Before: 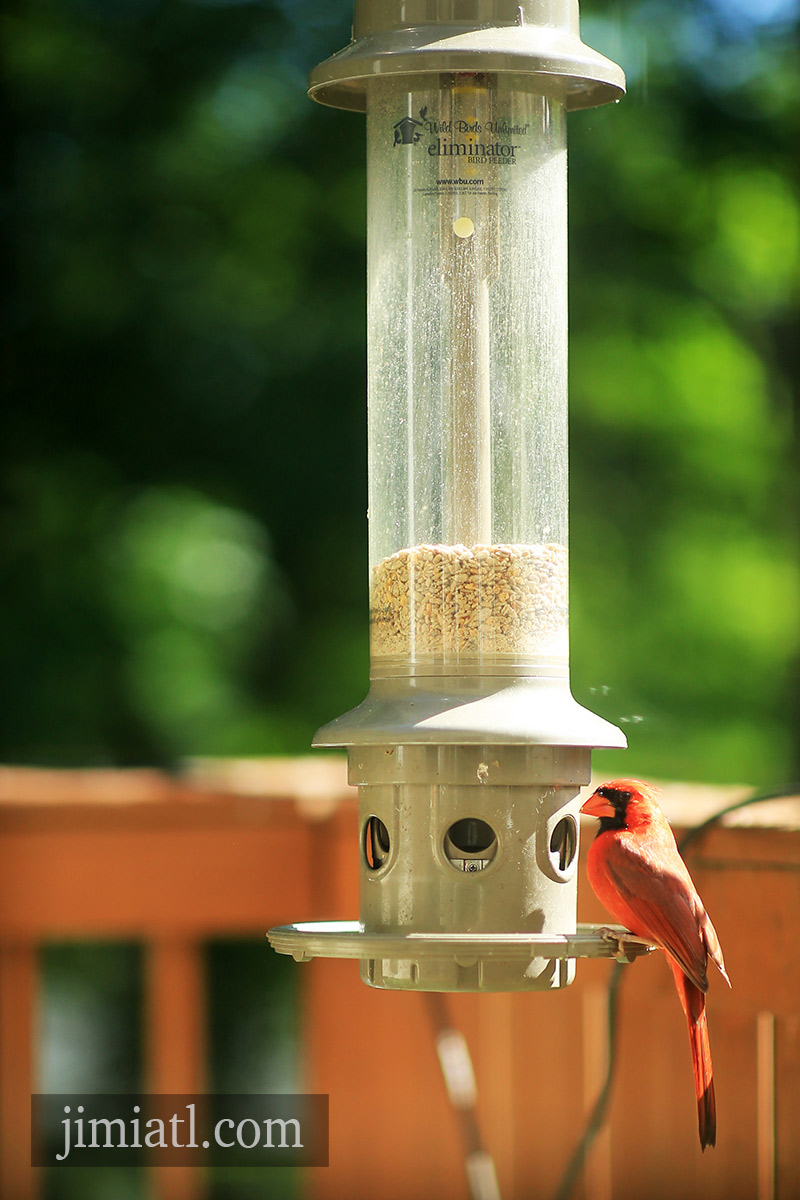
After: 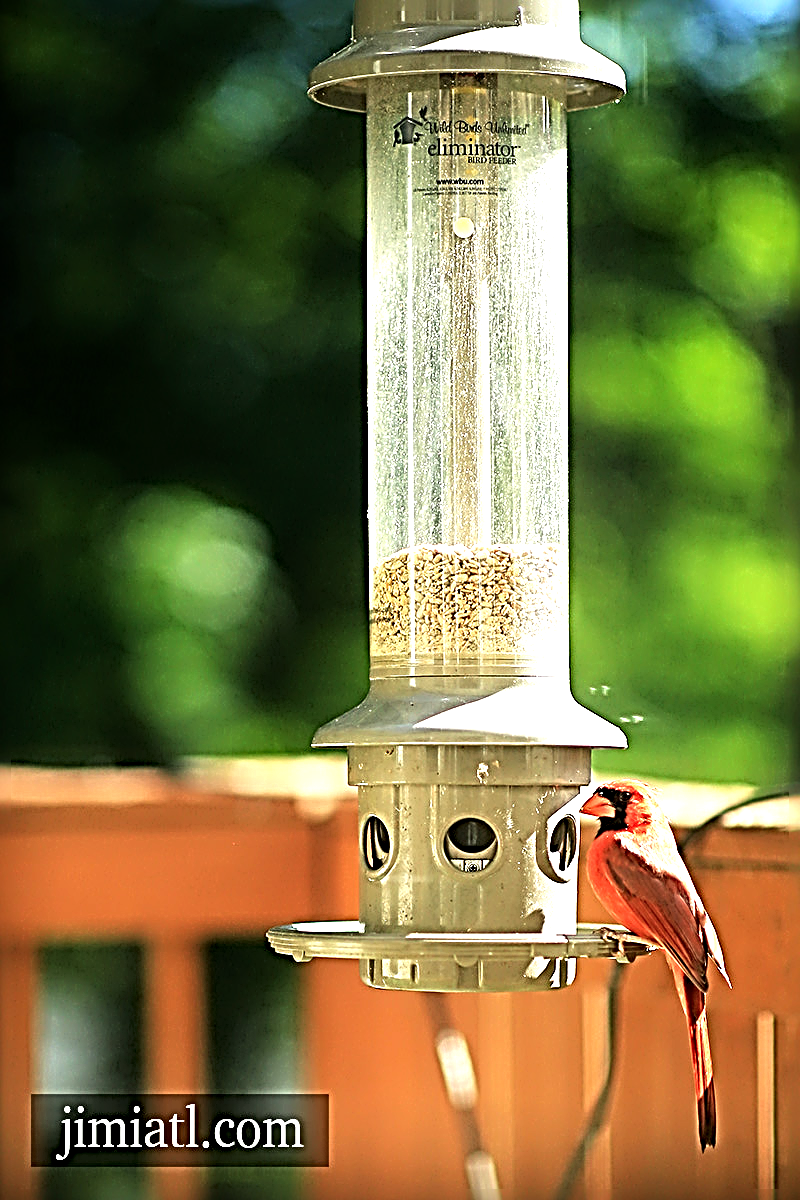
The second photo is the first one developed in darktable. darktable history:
tone equalizer: -8 EV -0.733 EV, -7 EV -0.717 EV, -6 EV -0.617 EV, -5 EV -0.42 EV, -3 EV 0.393 EV, -2 EV 0.6 EV, -1 EV 0.699 EV, +0 EV 0.731 EV
sharpen: radius 4.052, amount 1.996
